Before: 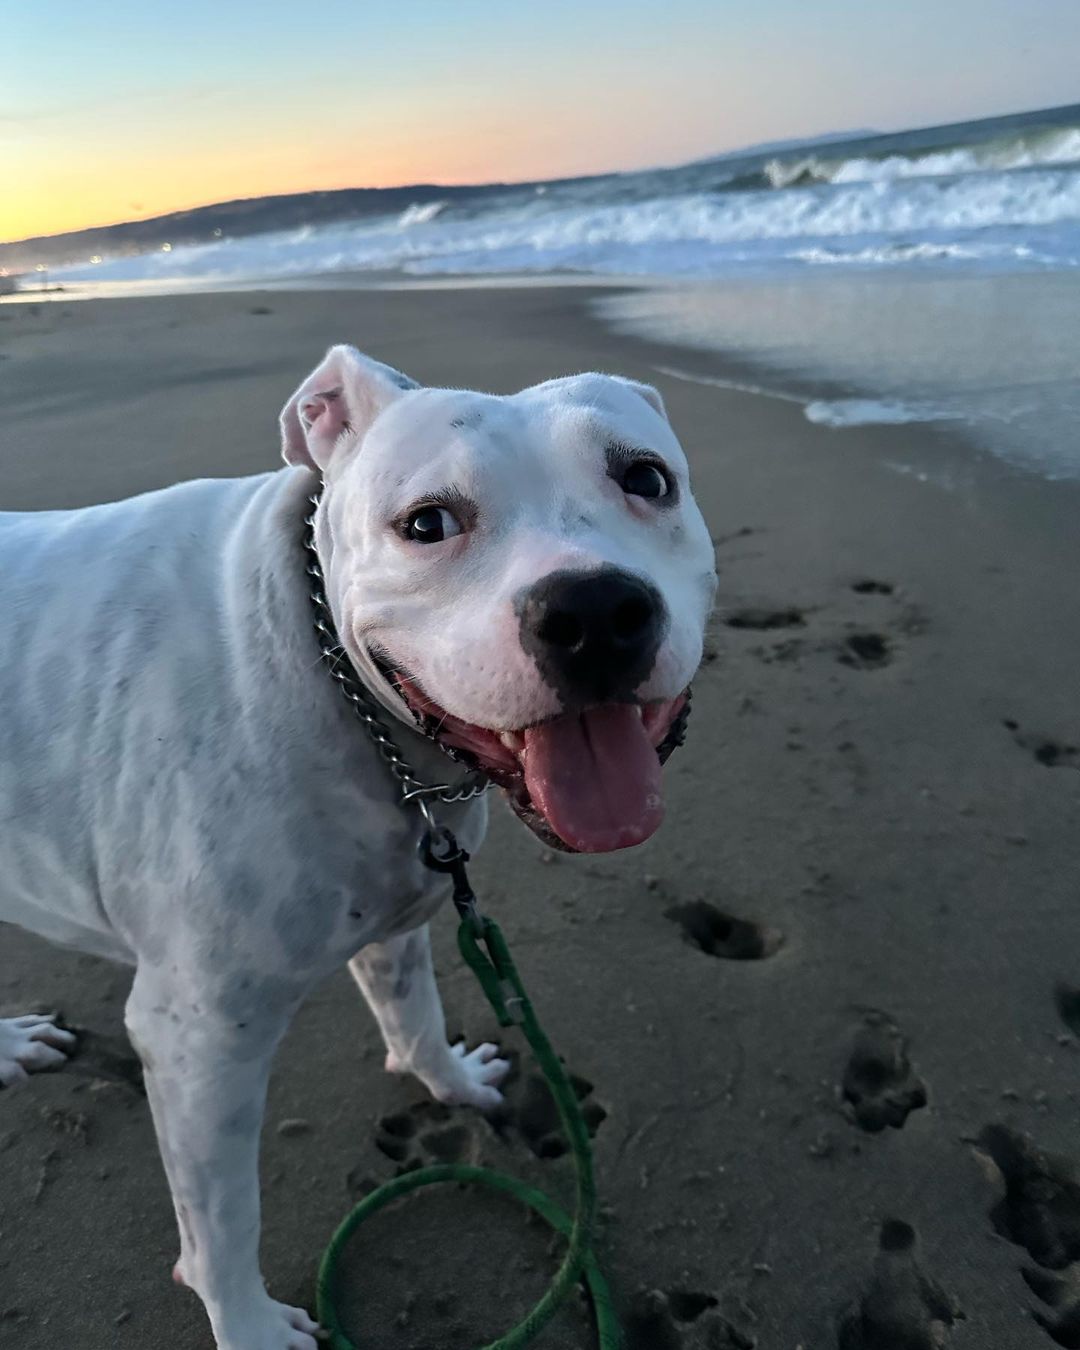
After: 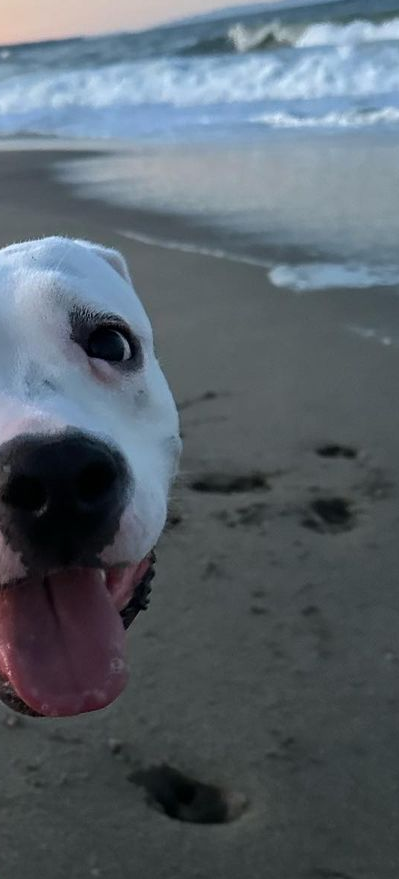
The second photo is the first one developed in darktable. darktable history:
crop and rotate: left 49.718%, top 10.131%, right 13.253%, bottom 24.729%
